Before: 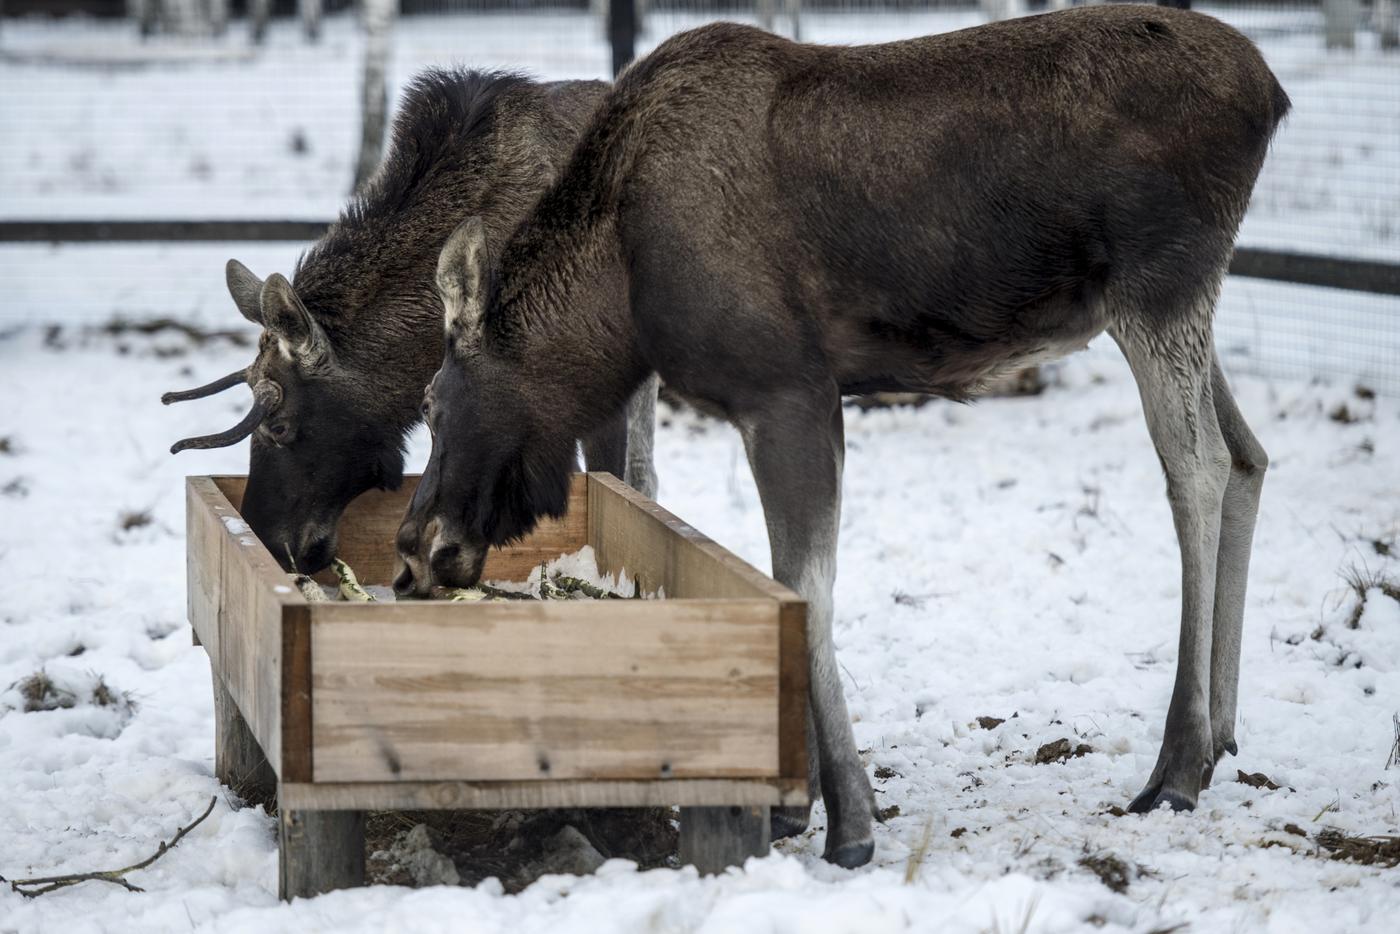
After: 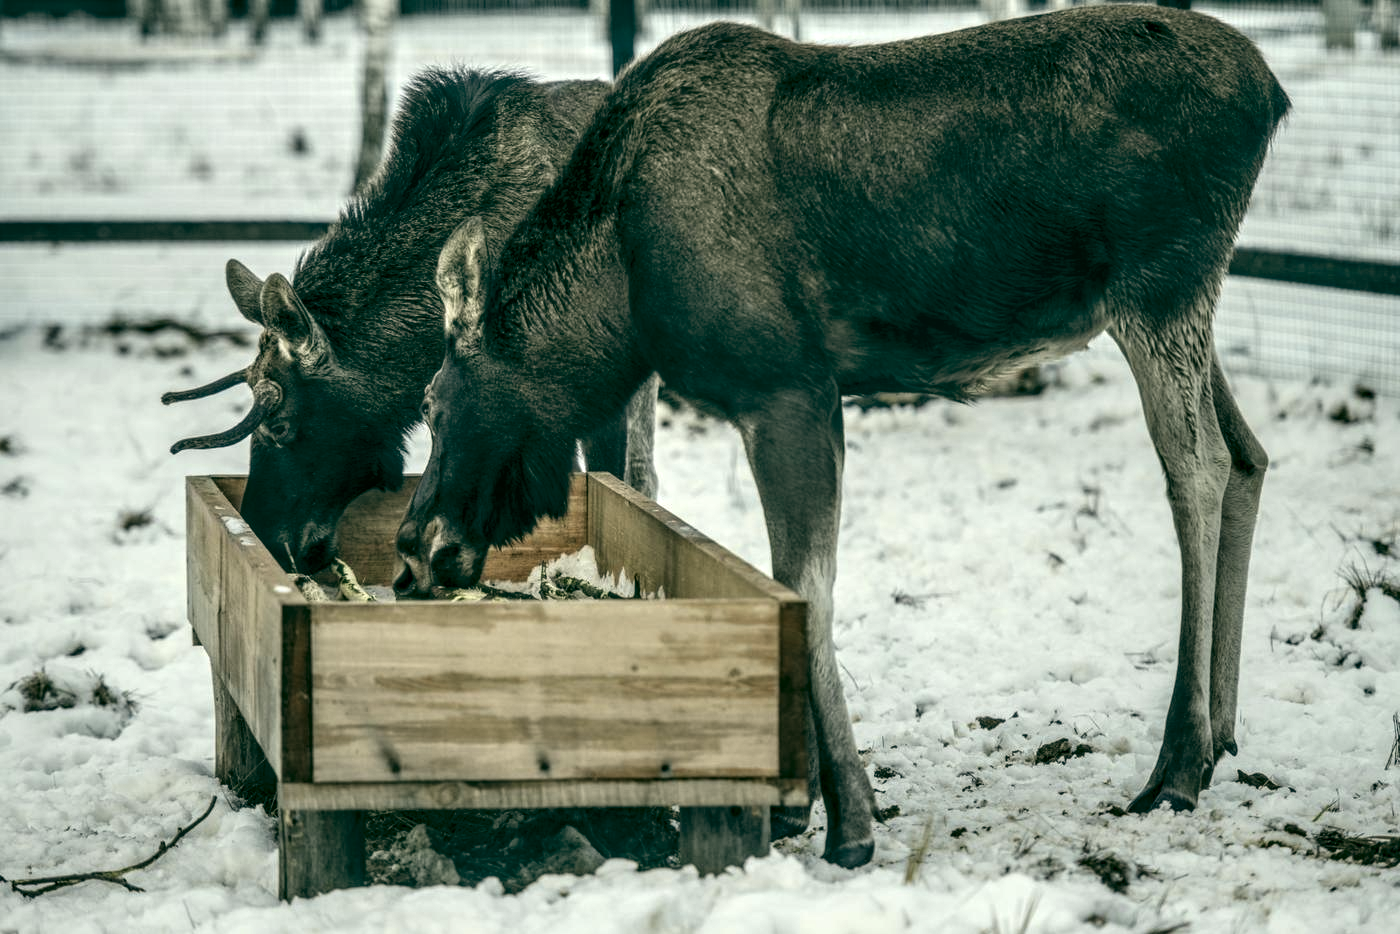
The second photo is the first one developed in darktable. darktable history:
local contrast: highlights 79%, shadows 56%, detail 175%, midtone range 0.428
color balance: lift [1.005, 0.99, 1.007, 1.01], gamma [1, 1.034, 1.032, 0.966], gain [0.873, 1.055, 1.067, 0.933]
